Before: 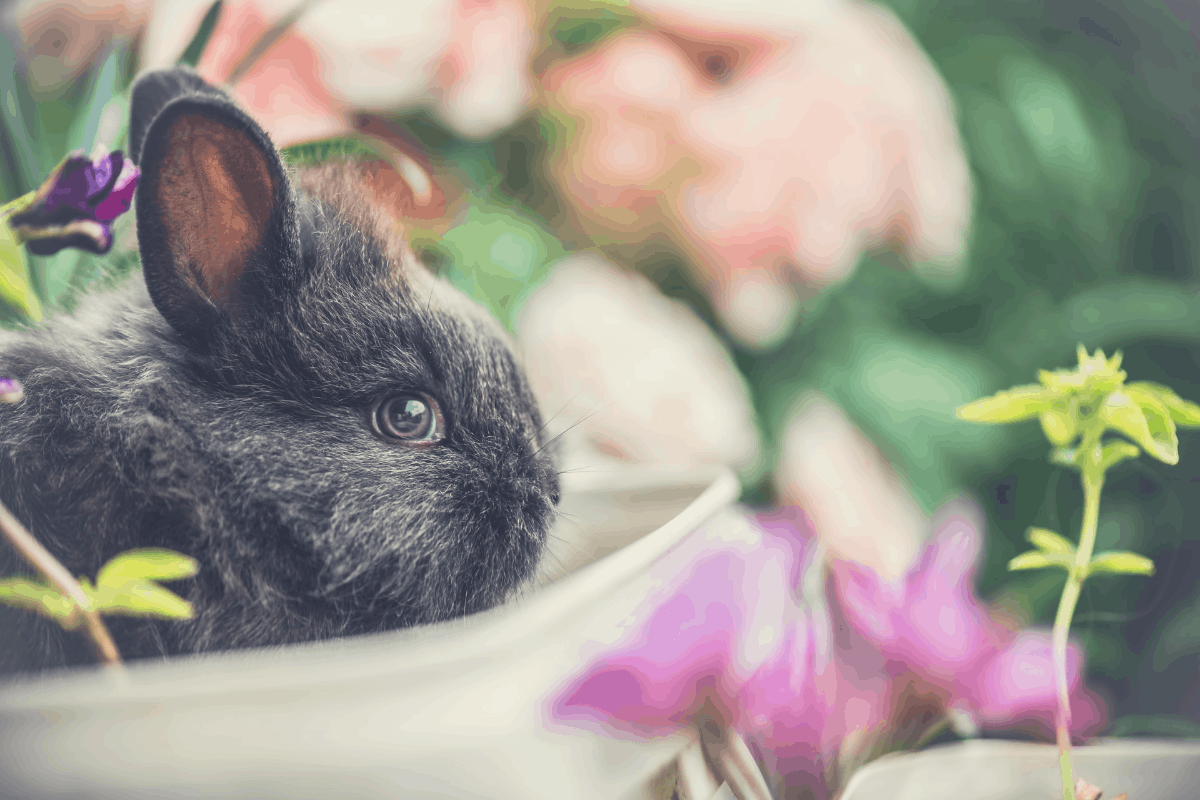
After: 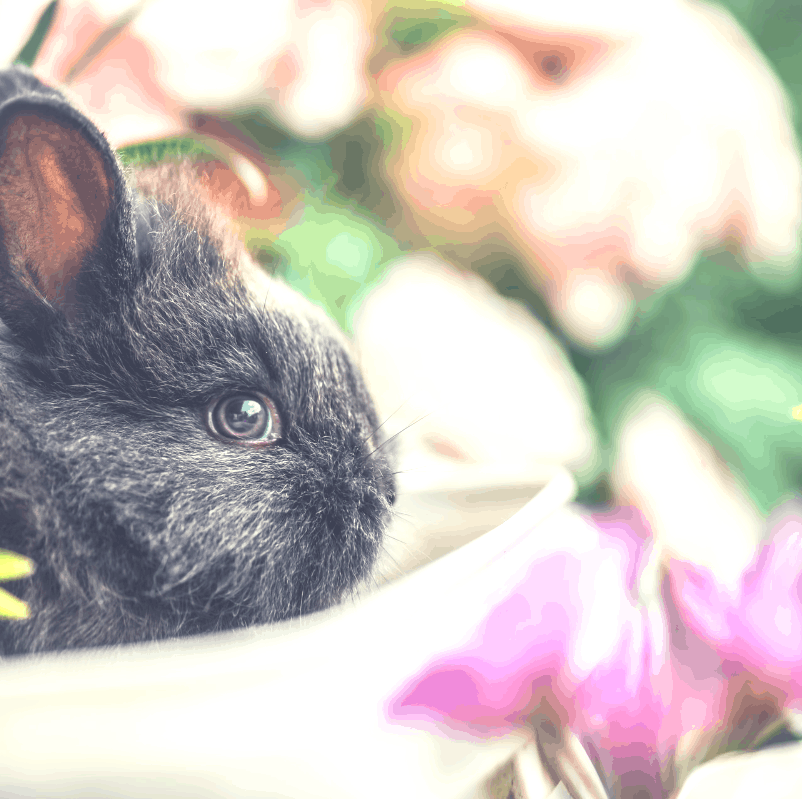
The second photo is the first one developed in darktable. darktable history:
crop and rotate: left 13.686%, right 19.441%
exposure: black level correction 0, exposure 0.701 EV, compensate highlight preservation false
